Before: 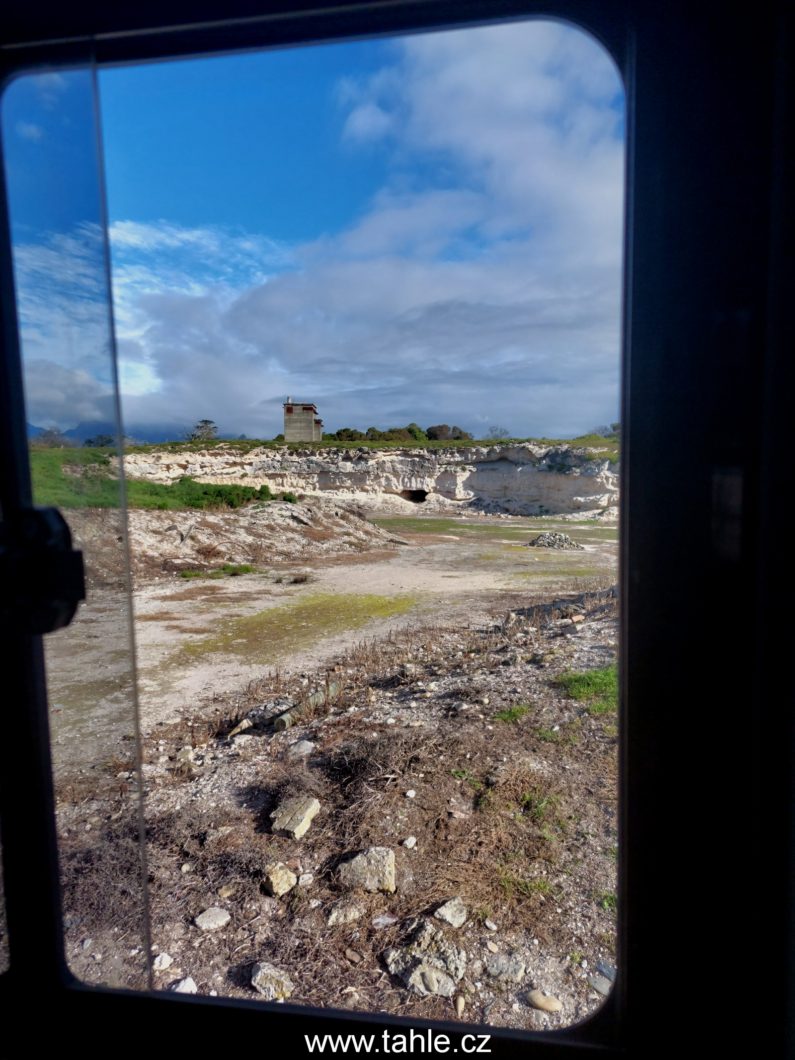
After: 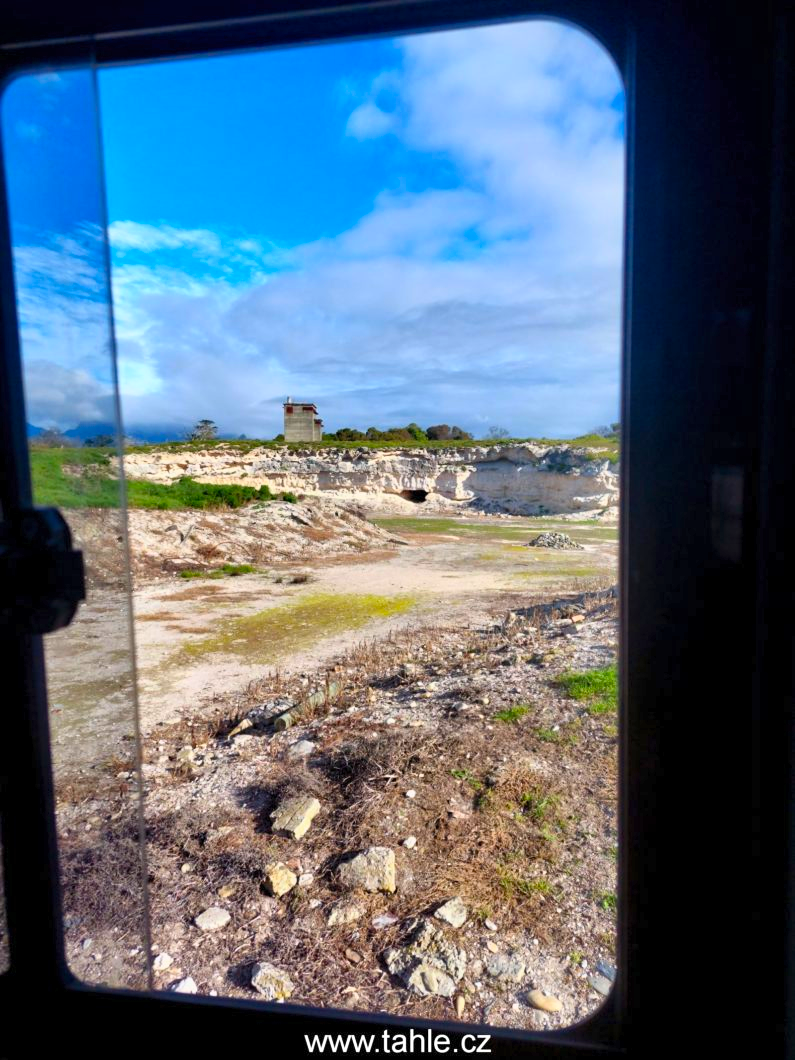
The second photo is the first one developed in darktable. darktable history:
contrast brightness saturation: contrast 0.199, brightness 0.161, saturation 0.216
color balance rgb: perceptual saturation grading › global saturation 25.321%, perceptual brilliance grading › global brilliance 1.273%, perceptual brilliance grading › highlights 8.271%, perceptual brilliance grading › shadows -3.339%, contrast -10.219%
